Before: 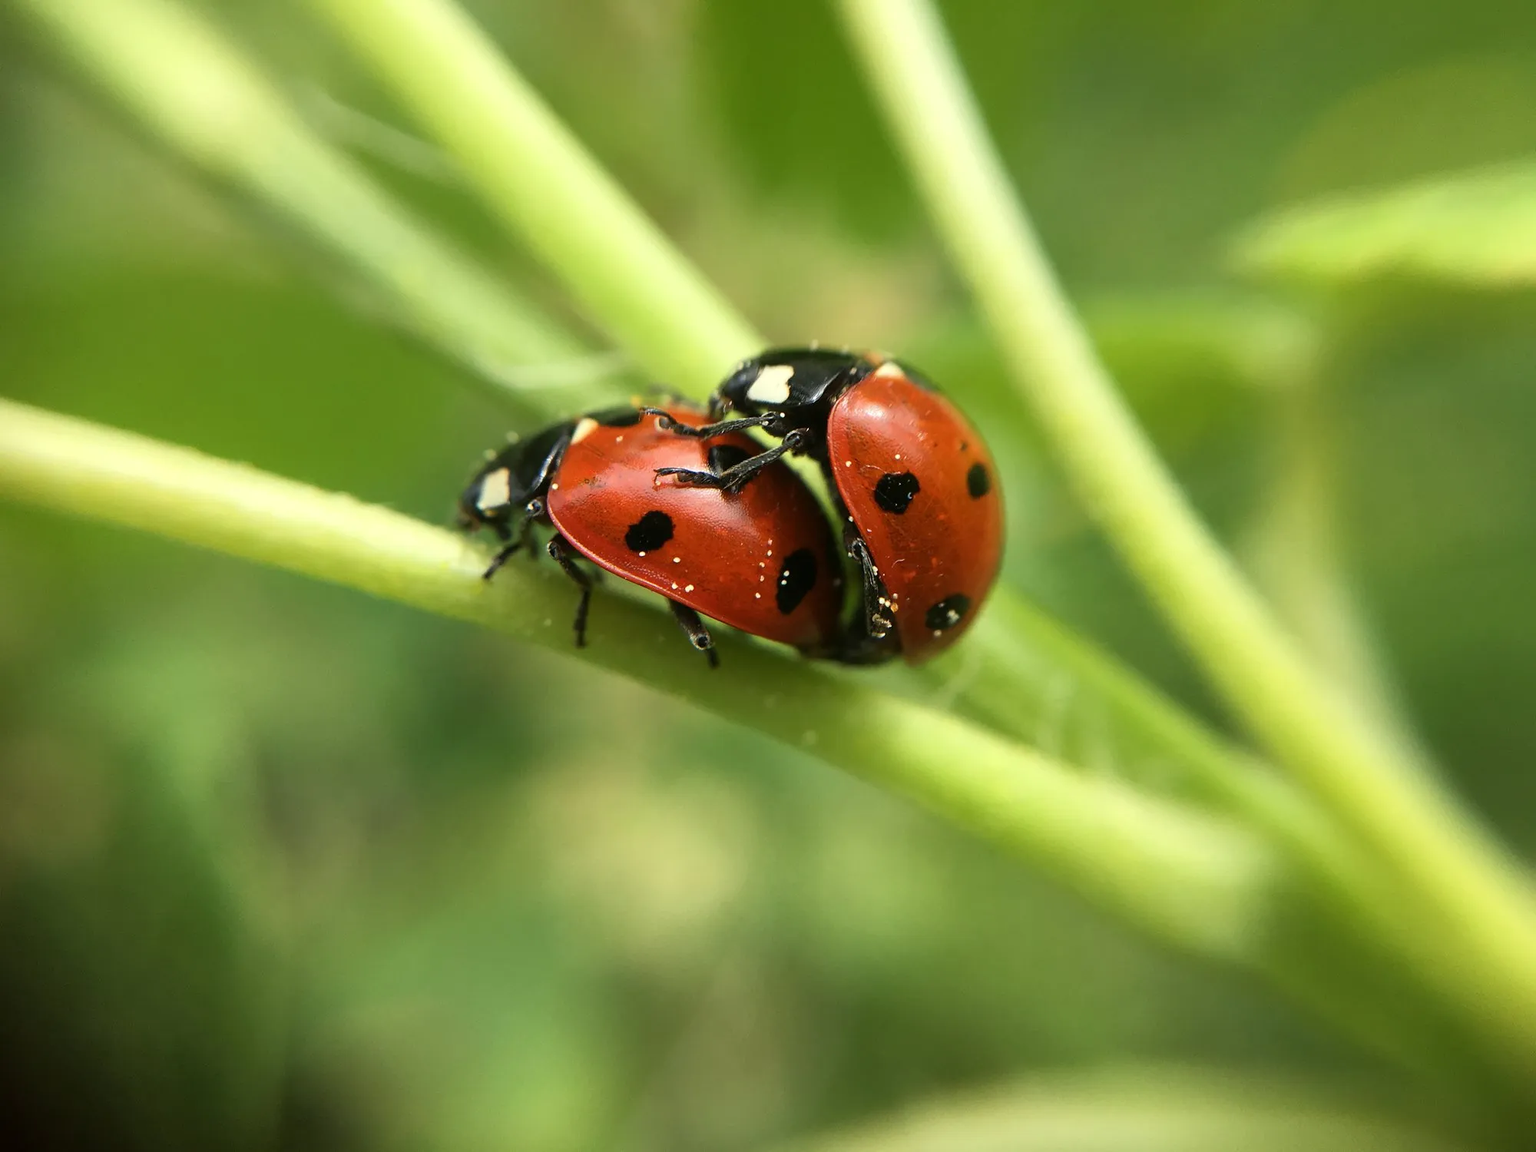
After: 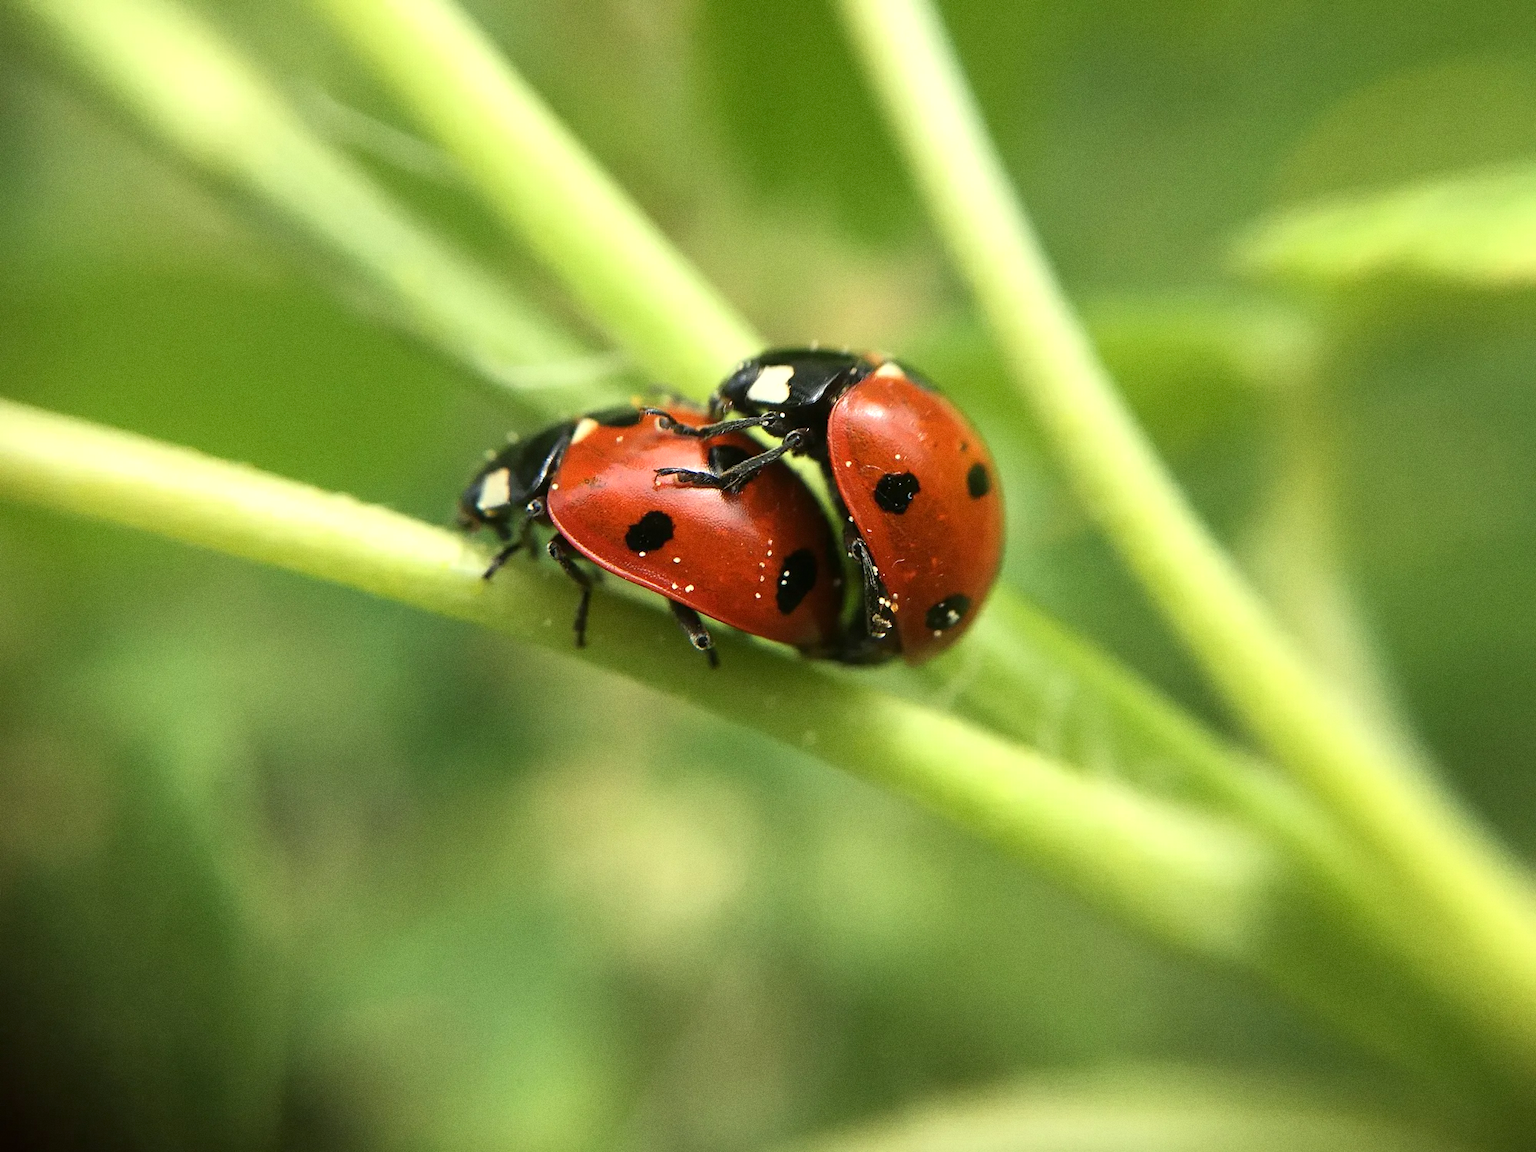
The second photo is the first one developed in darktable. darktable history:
grain: coarseness 0.09 ISO
exposure: exposure 0.2 EV, compensate highlight preservation false
